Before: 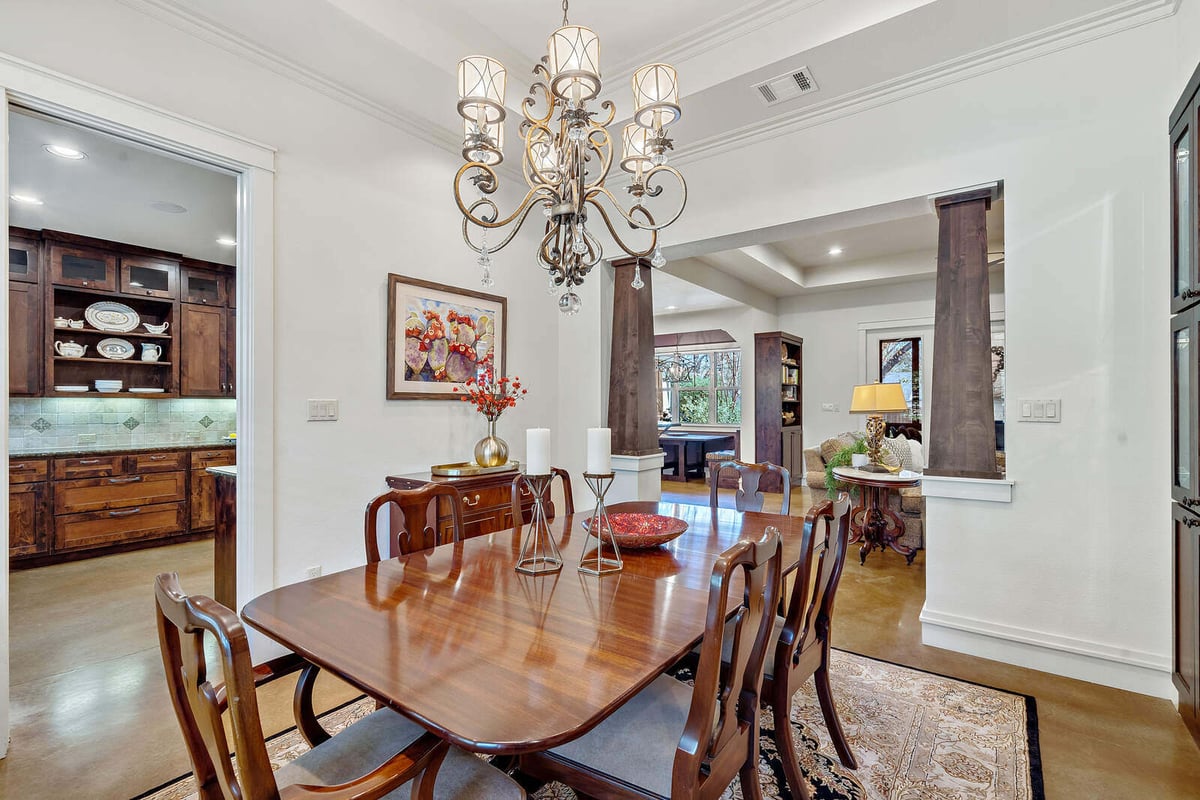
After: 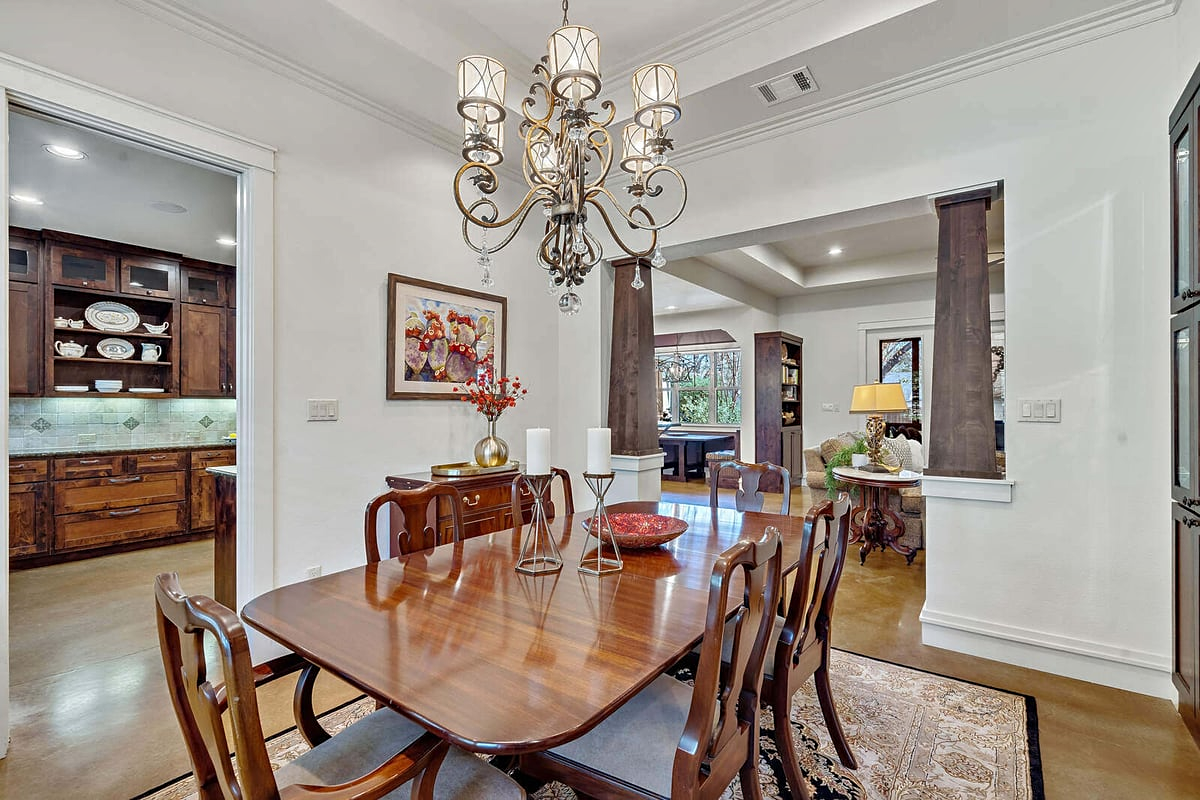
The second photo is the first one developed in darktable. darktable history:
white balance: emerald 1
shadows and highlights: white point adjustment 0.05, highlights color adjustment 55.9%, soften with gaussian
sharpen: amount 0.2
